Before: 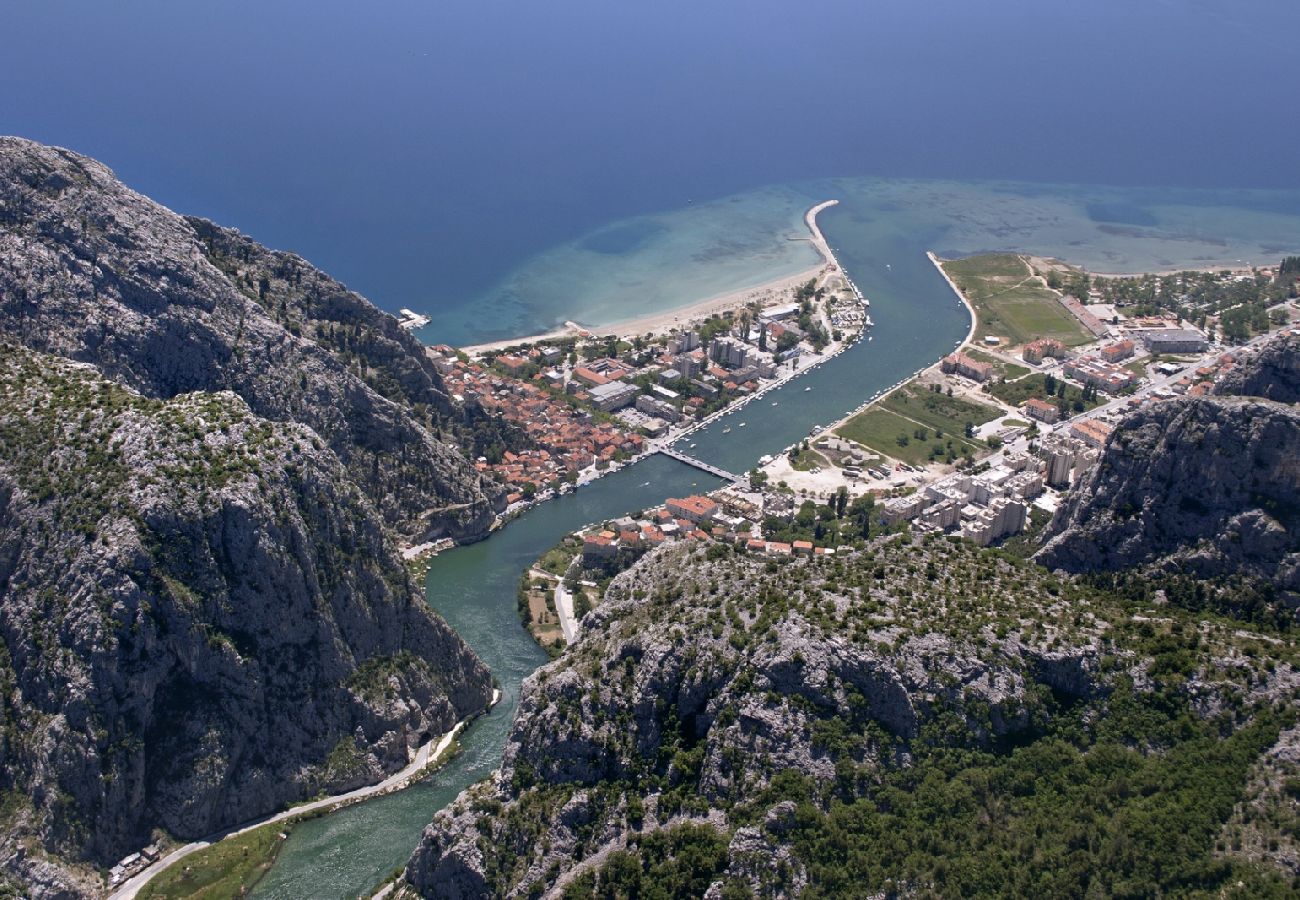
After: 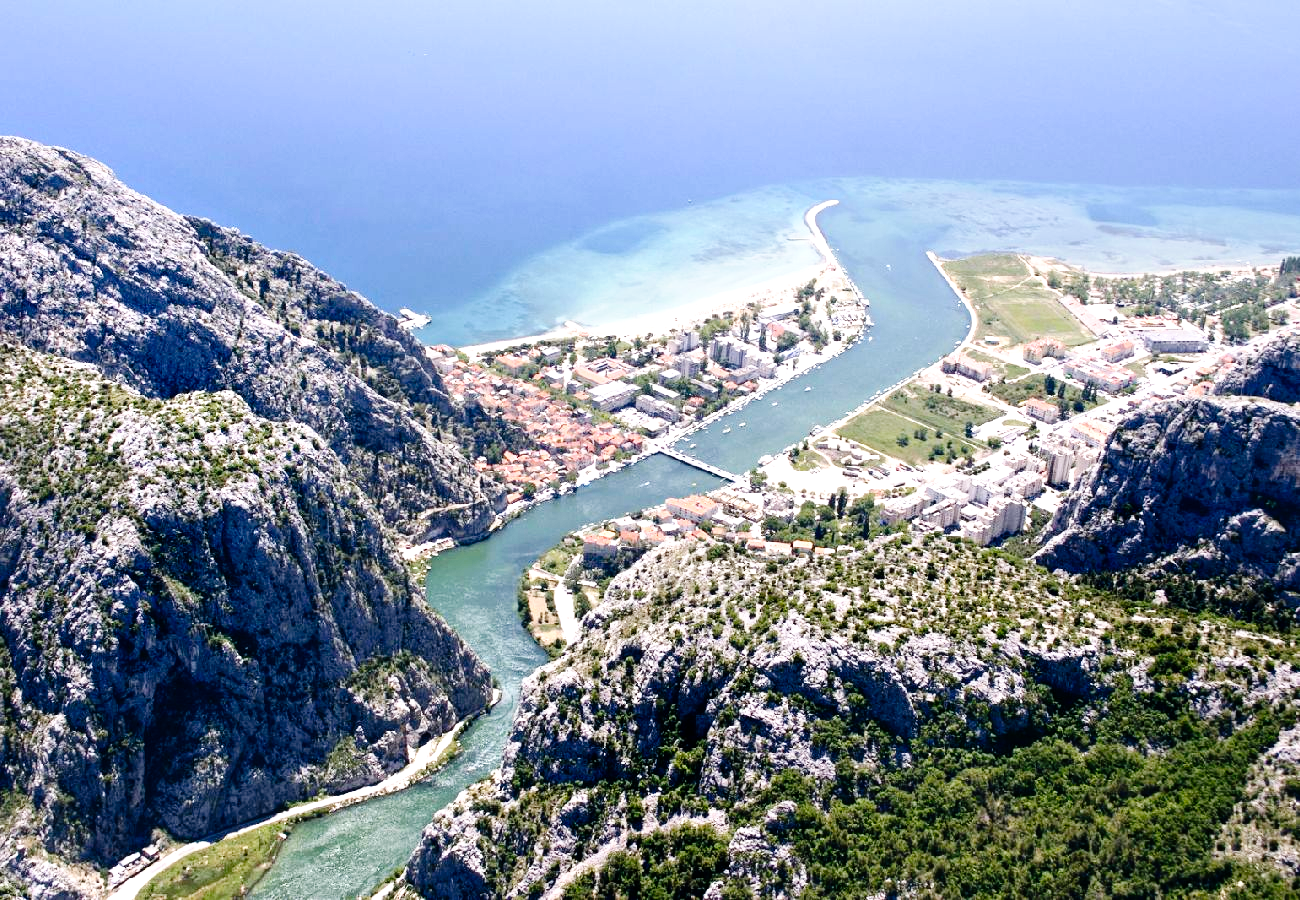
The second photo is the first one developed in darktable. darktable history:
tone curve: curves: ch0 [(0, 0) (0.003, 0) (0.011, 0.001) (0.025, 0.003) (0.044, 0.005) (0.069, 0.012) (0.1, 0.023) (0.136, 0.039) (0.177, 0.088) (0.224, 0.15) (0.277, 0.239) (0.335, 0.334) (0.399, 0.43) (0.468, 0.526) (0.543, 0.621) (0.623, 0.711) (0.709, 0.791) (0.801, 0.87) (0.898, 0.949) (1, 1)], preserve colors none
contrast brightness saturation: contrast 0.15, brightness -0.01, saturation 0.1
exposure: black level correction 0, exposure 1.173 EV, compensate exposure bias true, compensate highlight preservation false
